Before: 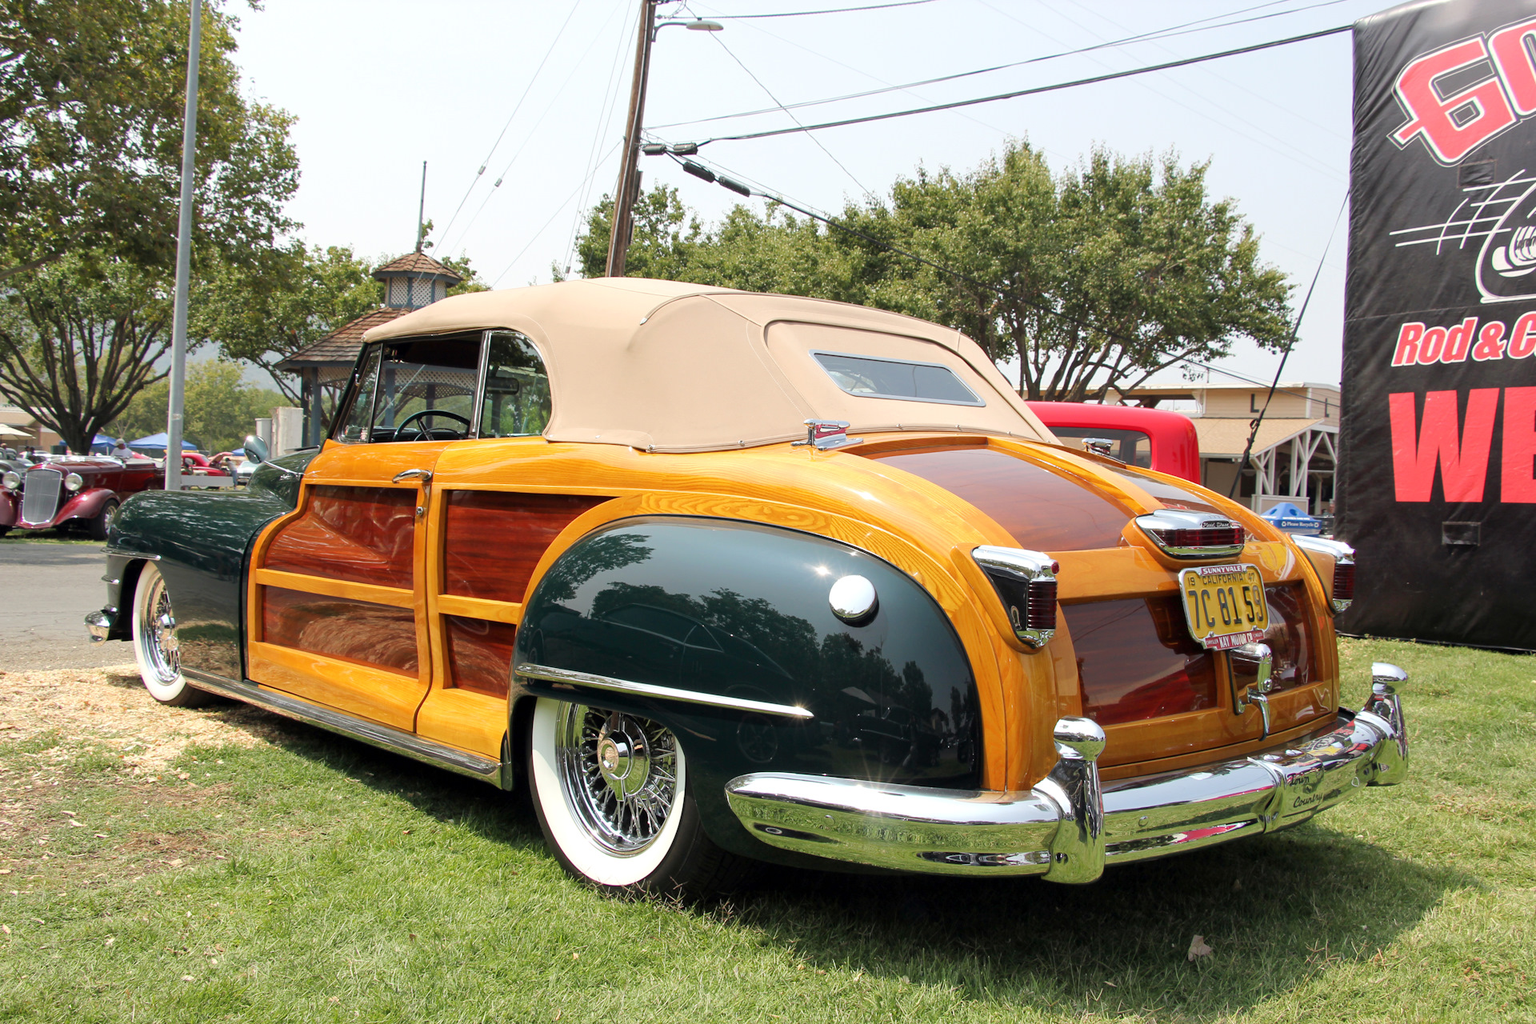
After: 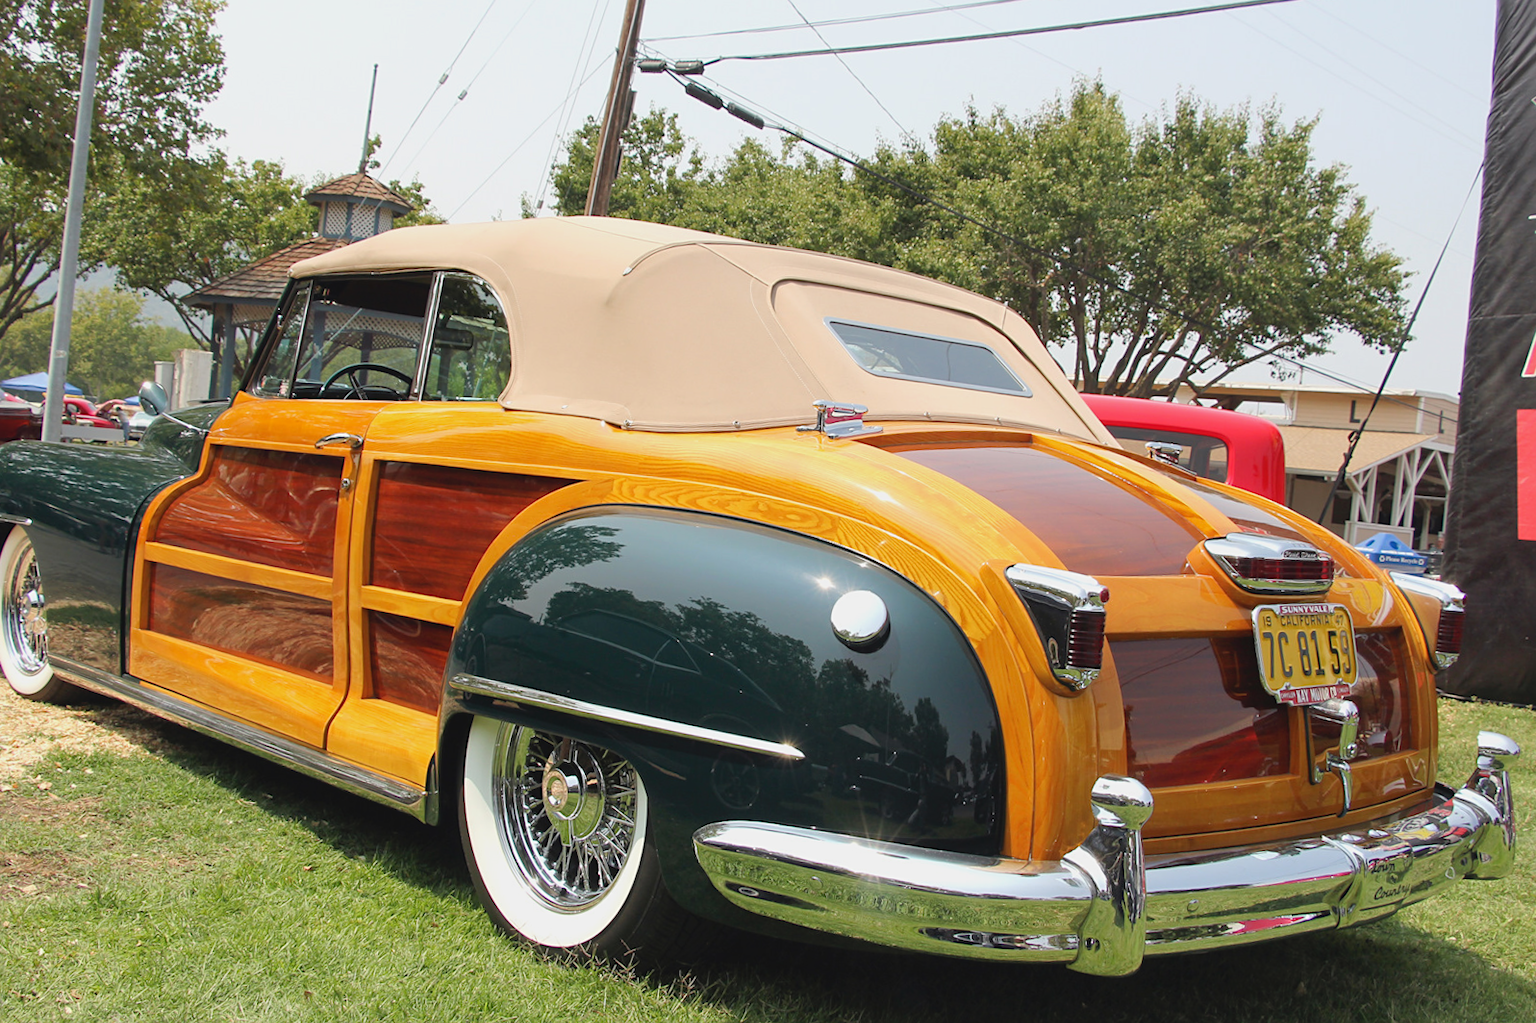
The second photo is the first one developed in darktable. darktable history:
sharpen: amount 0.2
contrast brightness saturation: contrast -0.11
crop and rotate: angle -3.27°, left 5.211%, top 5.211%, right 4.607%, bottom 4.607%
